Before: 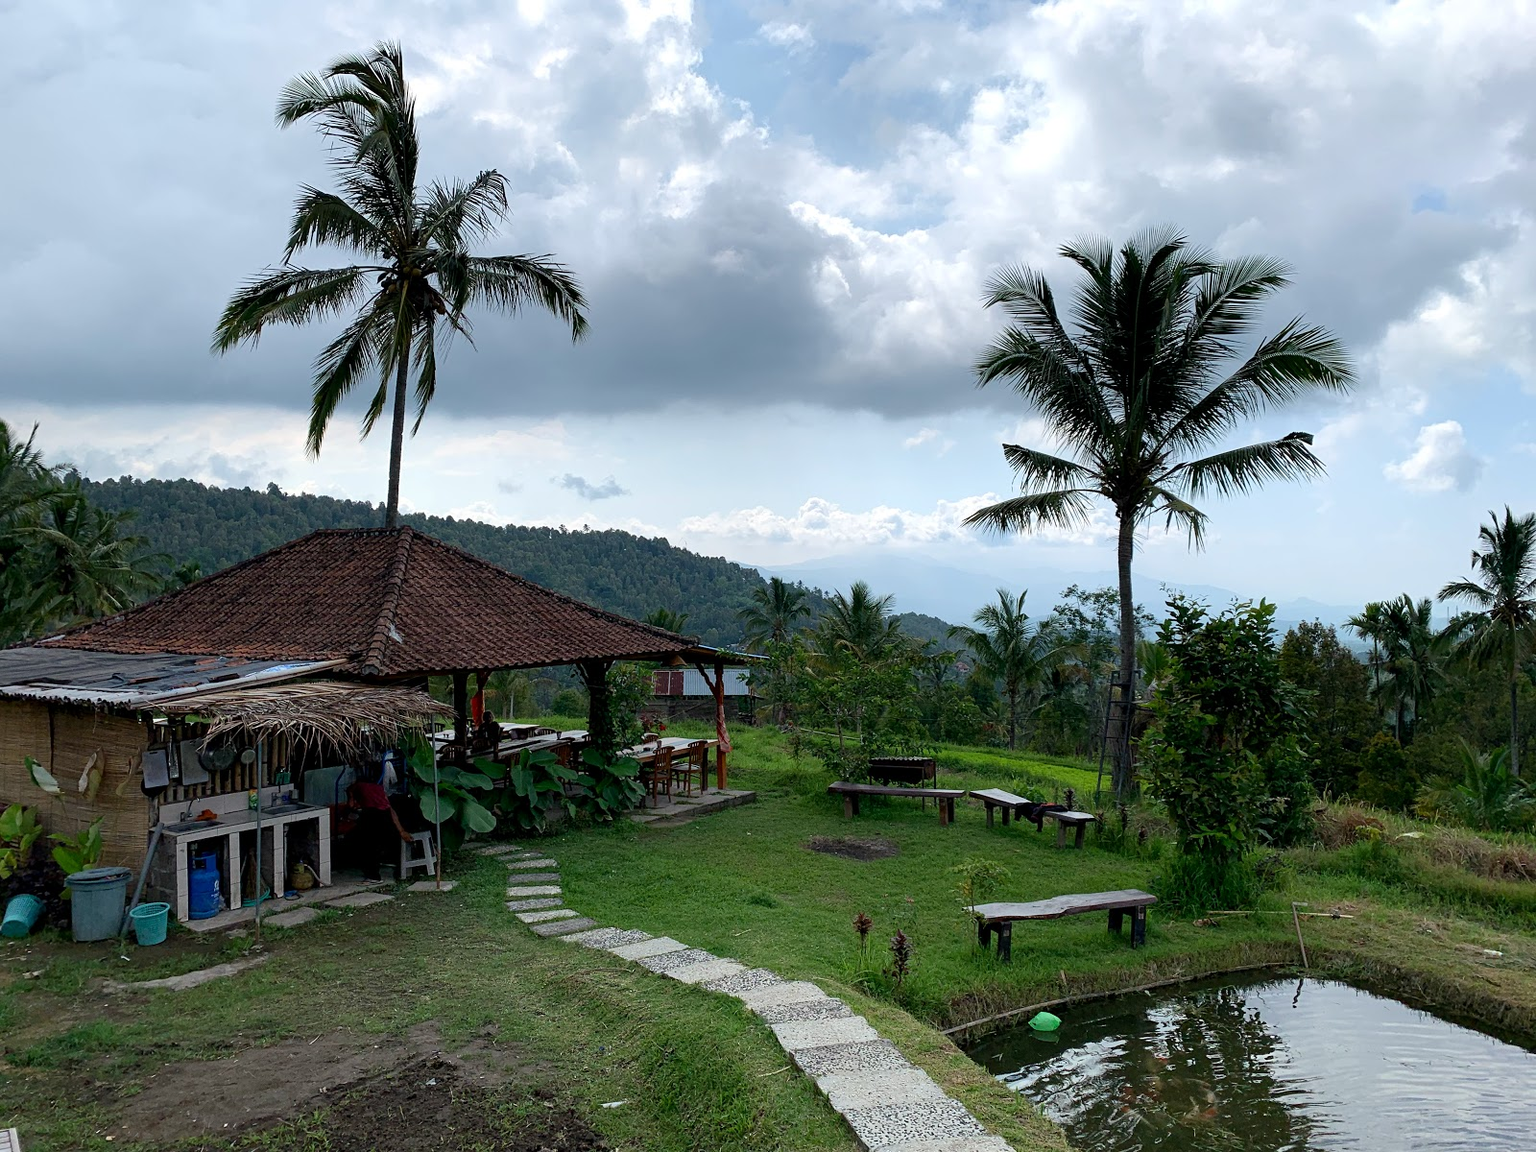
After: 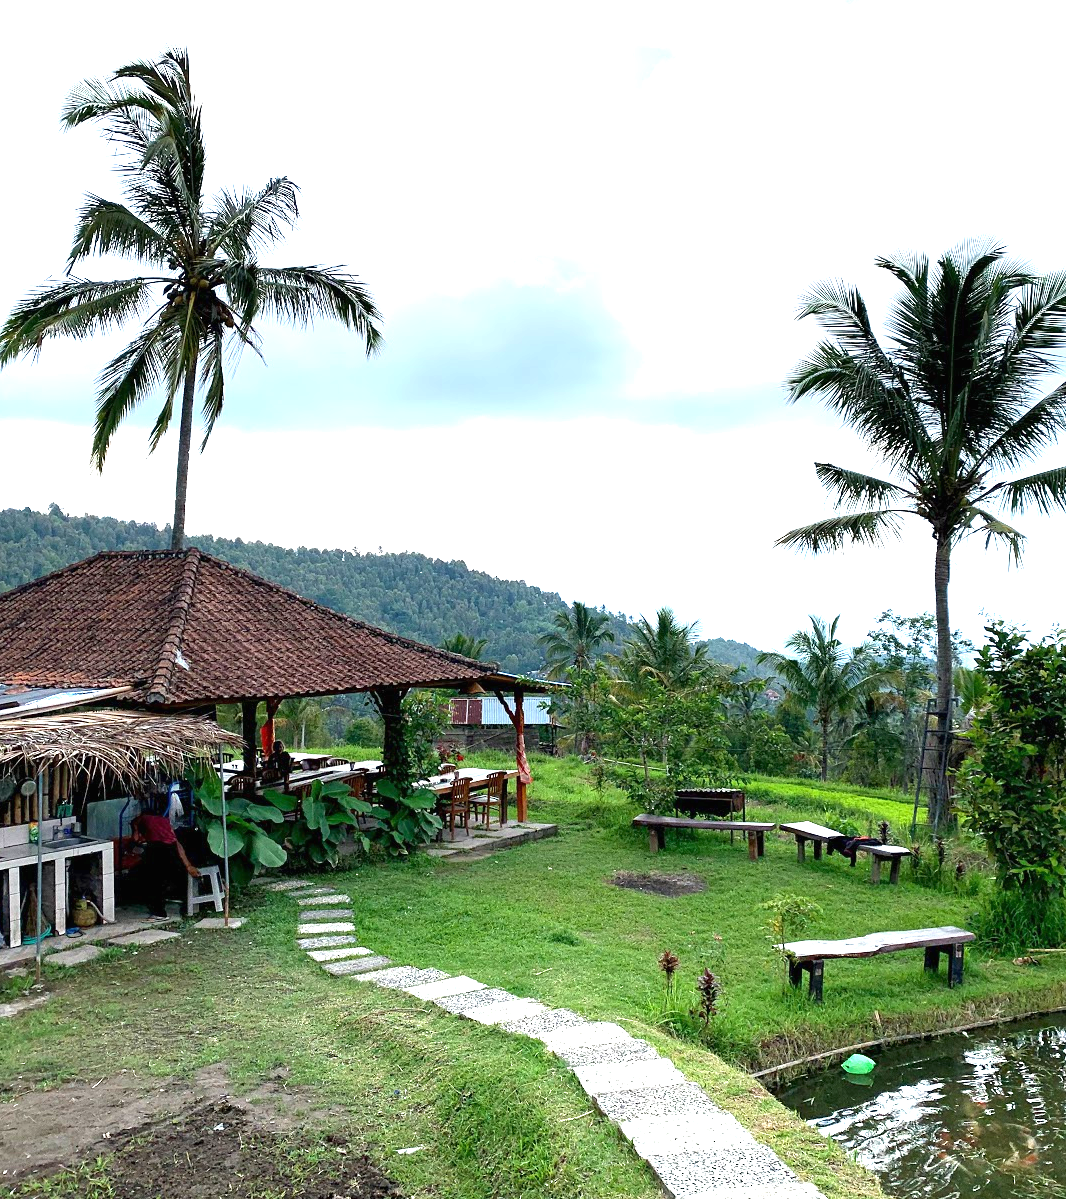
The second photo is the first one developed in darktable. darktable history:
crop and rotate: left 14.385%, right 18.948%
exposure: black level correction 0, exposure 1.7 EV, compensate exposure bias true, compensate highlight preservation false
